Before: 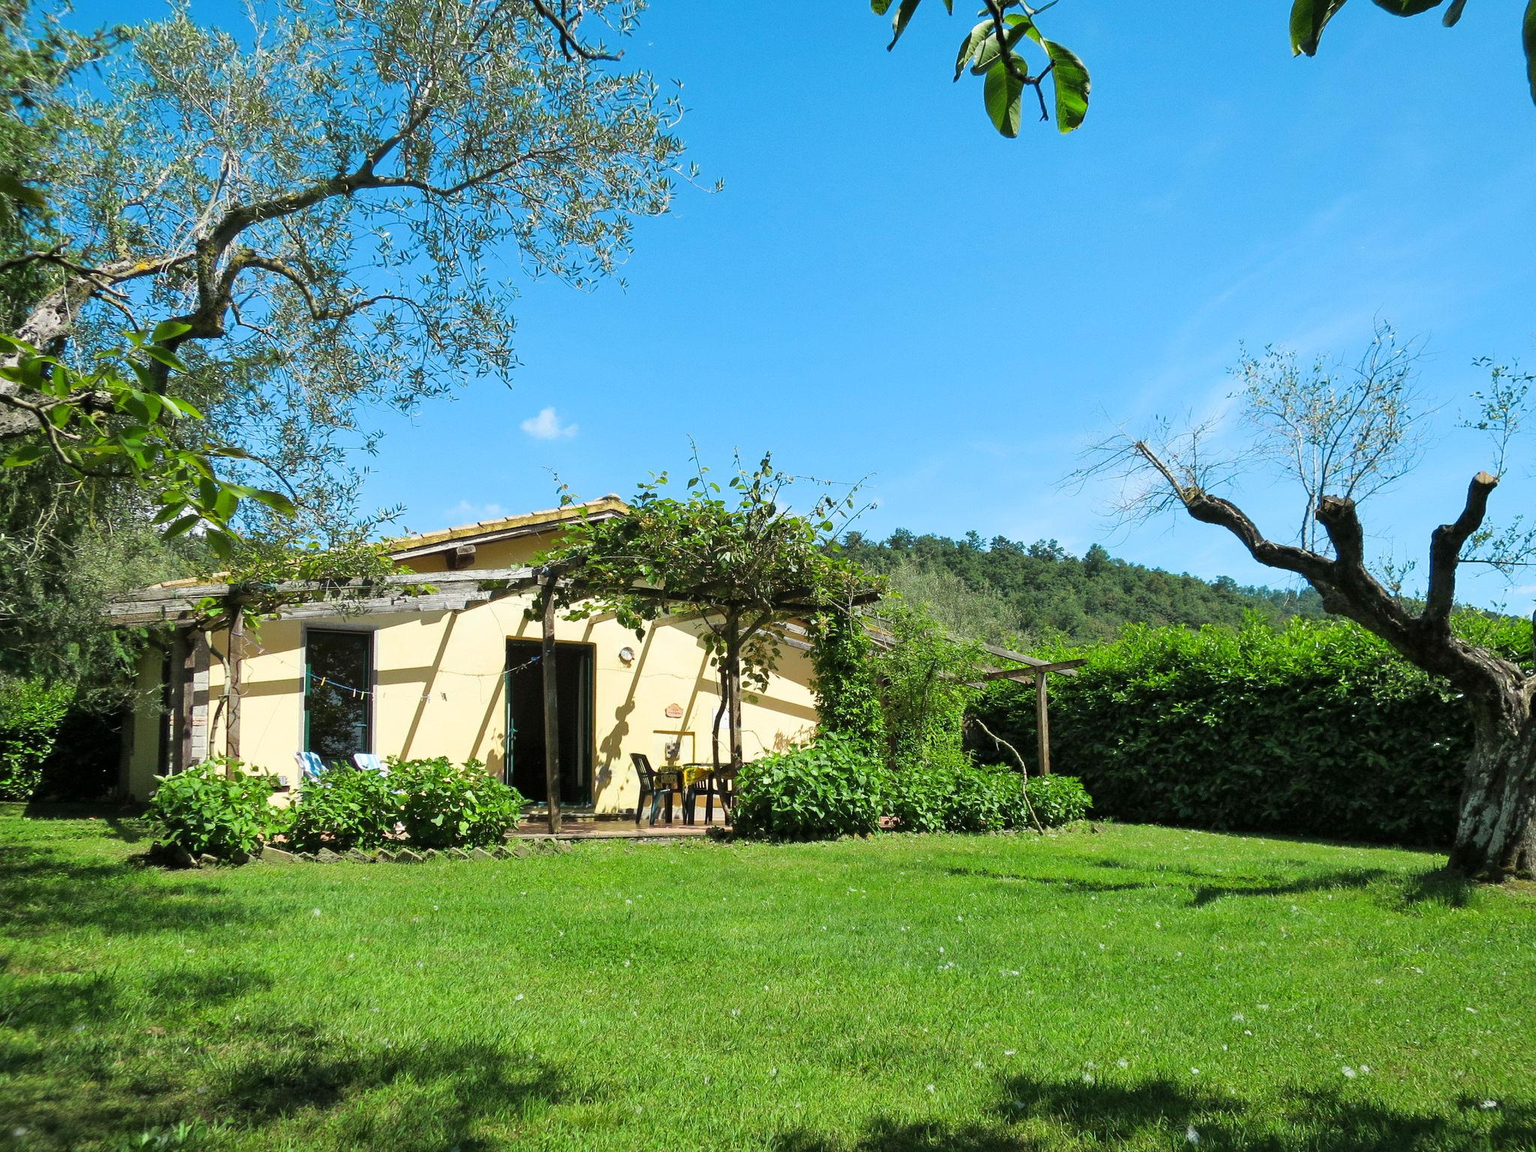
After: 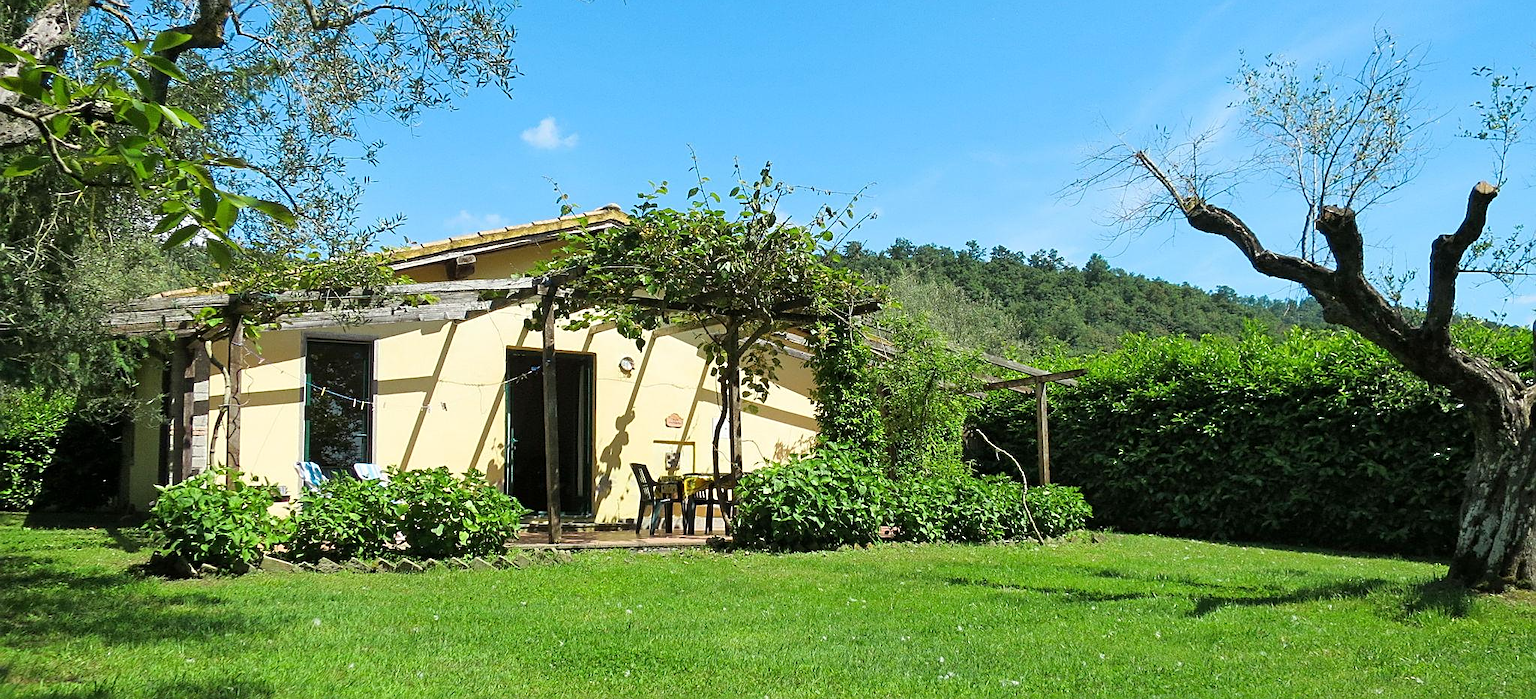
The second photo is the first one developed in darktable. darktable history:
sharpen: on, module defaults
crop and rotate: top 25.23%, bottom 13.968%
